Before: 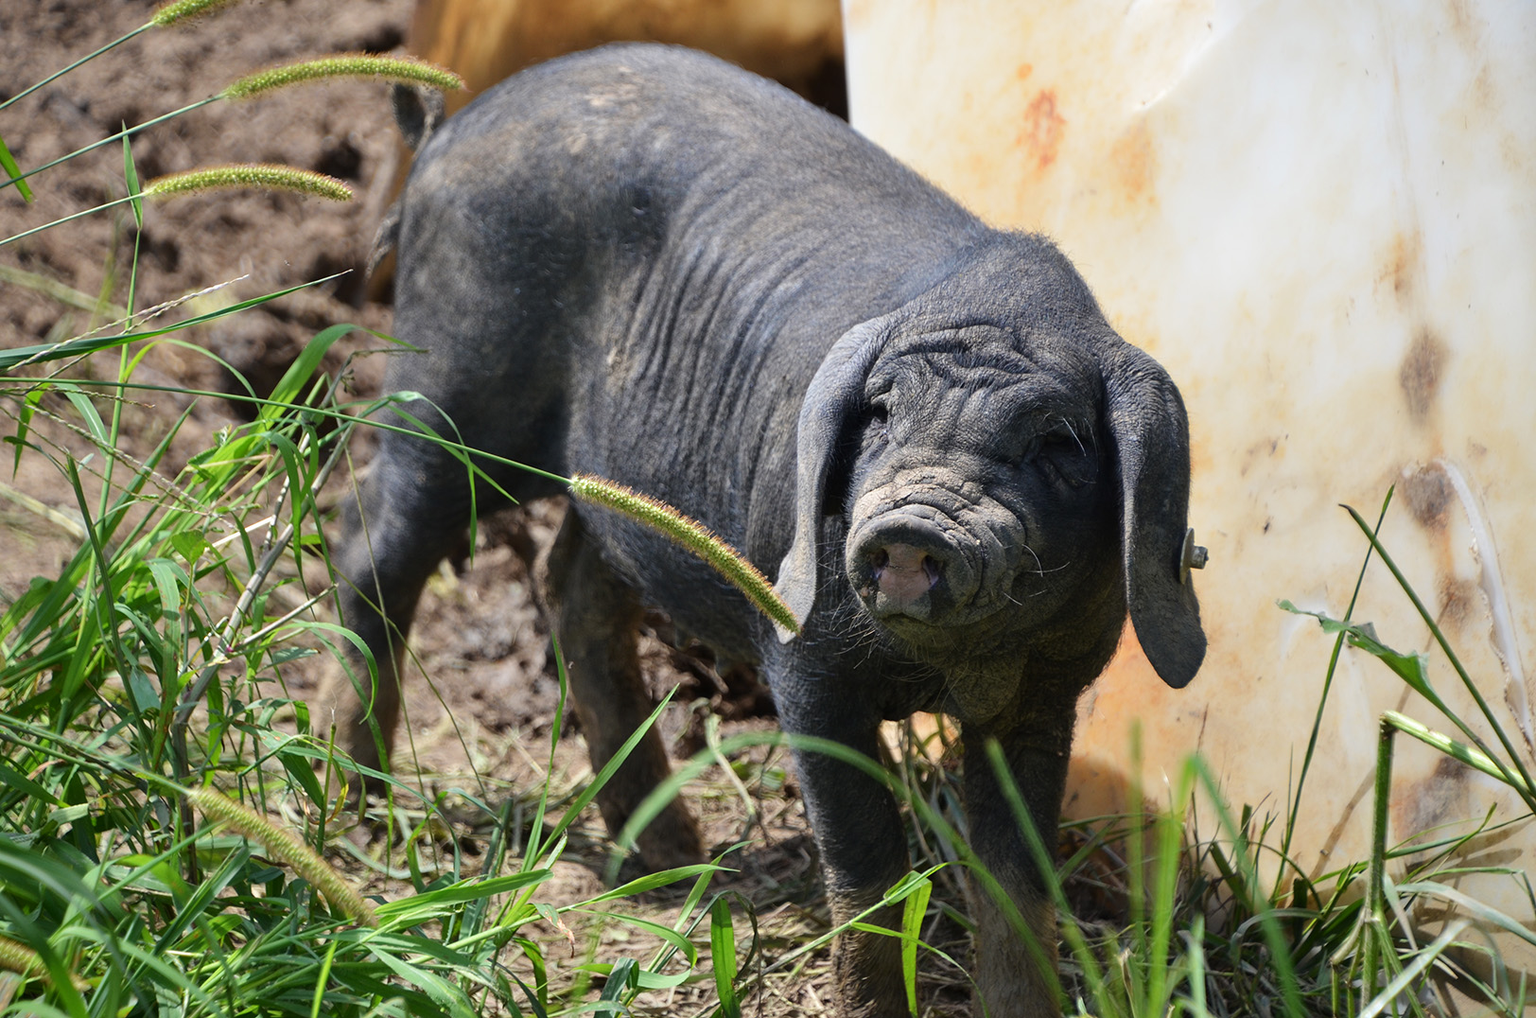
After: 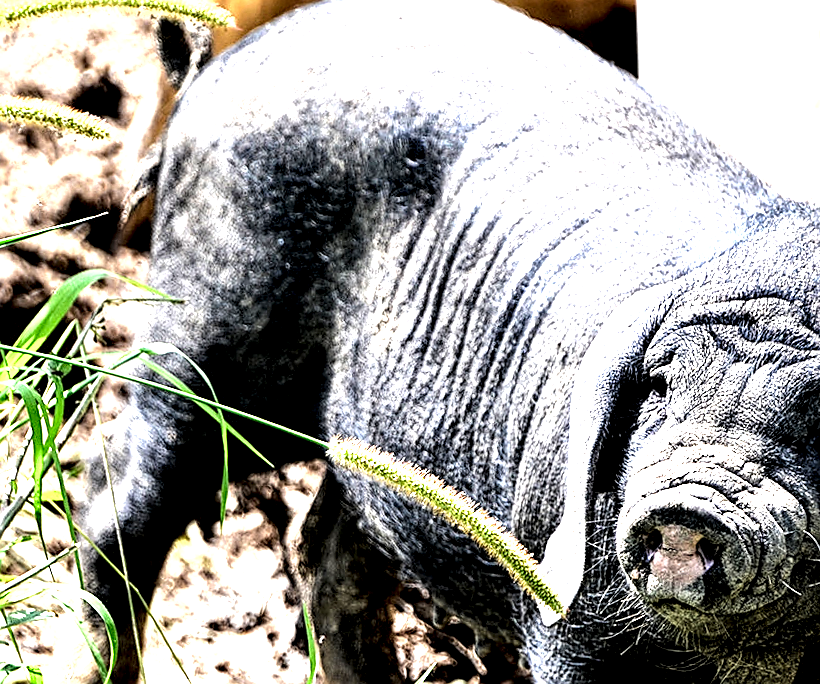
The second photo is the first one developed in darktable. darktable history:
sharpen: amount 0.75
crop: left 17.835%, top 7.675%, right 32.881%, bottom 32.213%
rotate and perspective: rotation 2.27°, automatic cropping off
local contrast: shadows 185%, detail 225%
exposure: black level correction 0, exposure 1.675 EV, compensate exposure bias true, compensate highlight preservation false
tone curve: curves: ch0 [(0.021, 0) (0.104, 0.052) (0.496, 0.526) (0.737, 0.783) (1, 1)], color space Lab, linked channels, preserve colors none
shadows and highlights: shadows 62.66, white point adjustment 0.37, highlights -34.44, compress 83.82%
levels: levels [0.055, 0.477, 0.9]
